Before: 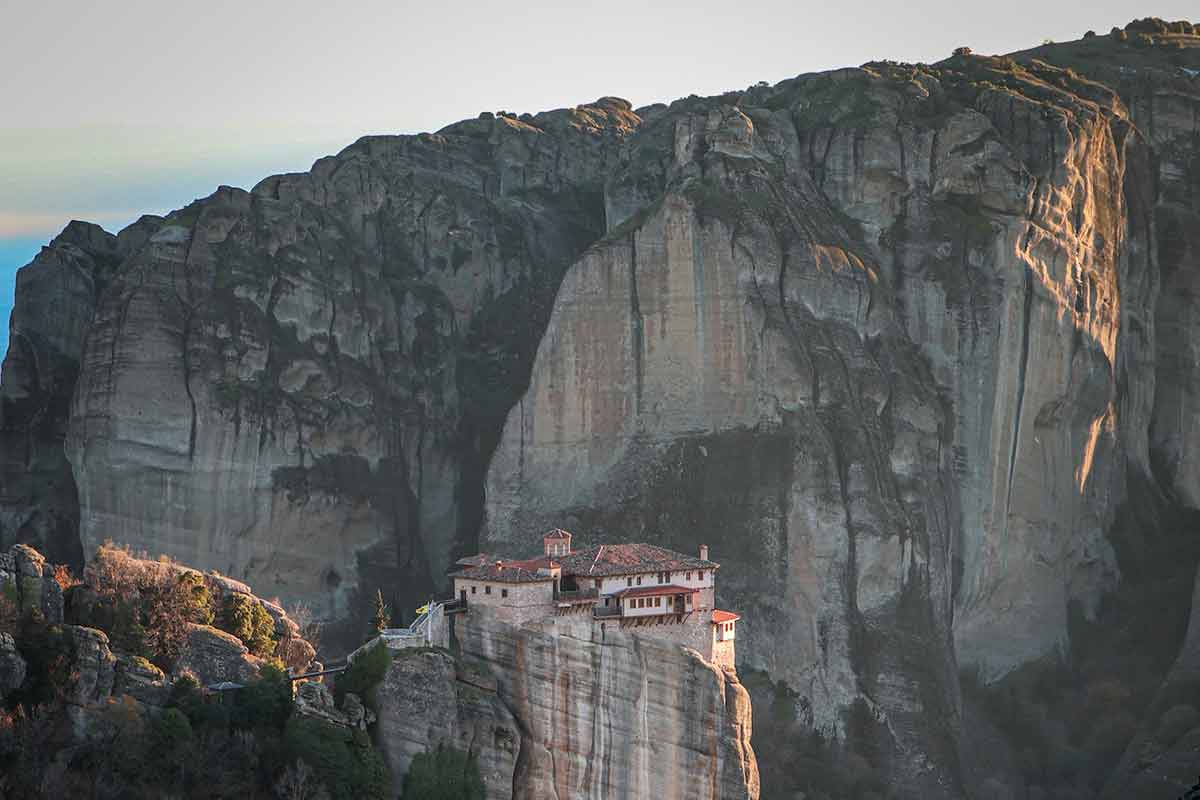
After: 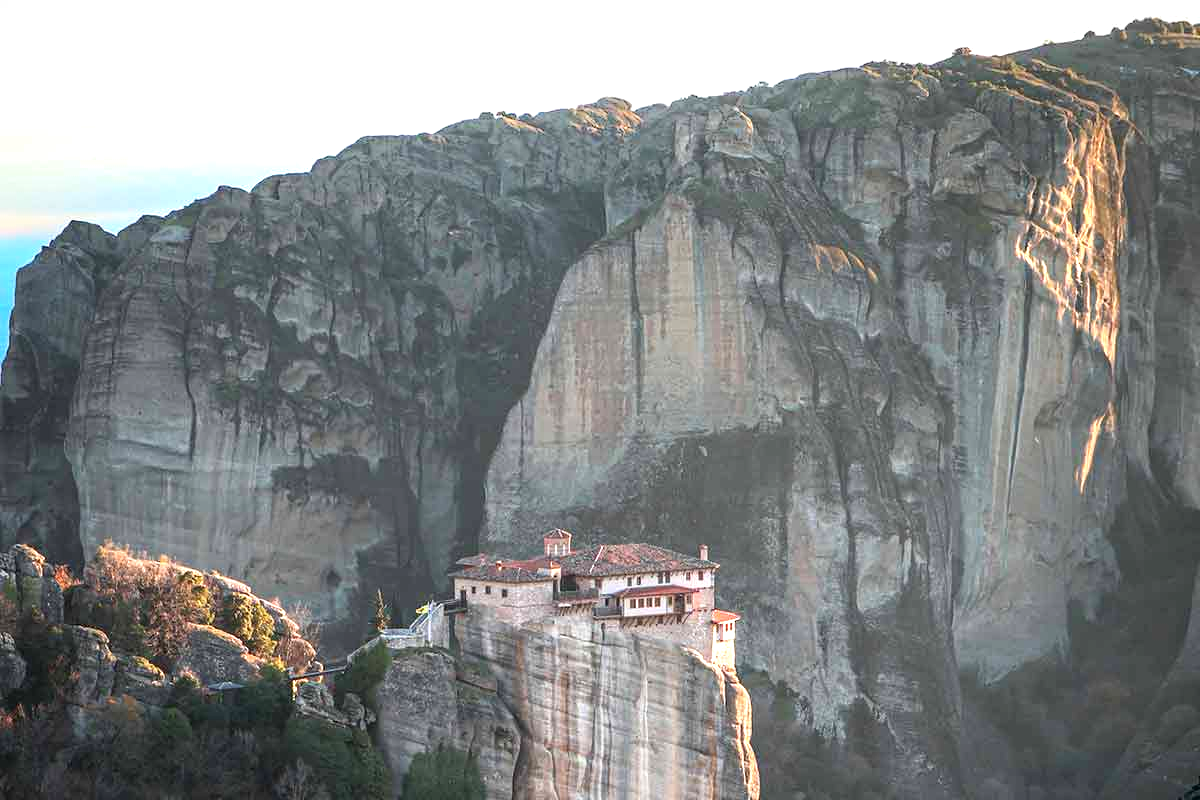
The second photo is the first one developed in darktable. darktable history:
exposure: exposure 0.948 EV, compensate exposure bias true, compensate highlight preservation false
color calibration: illuminant same as pipeline (D50), adaptation XYZ, x 0.346, y 0.358, temperature 5019.82 K
shadows and highlights: shadows -22.45, highlights 46.26, highlights color adjustment 89.01%, soften with gaussian
